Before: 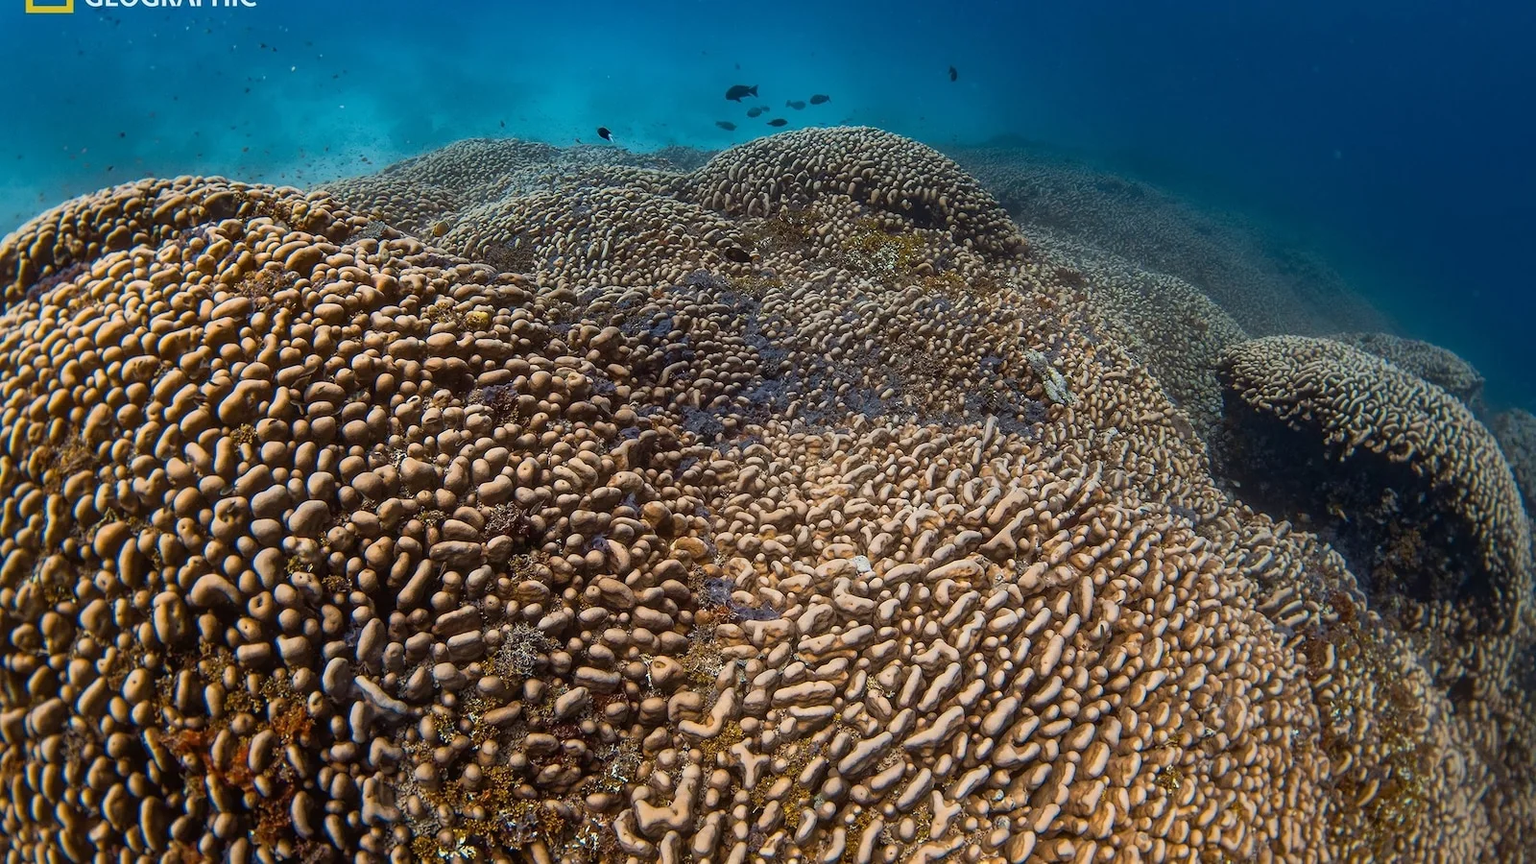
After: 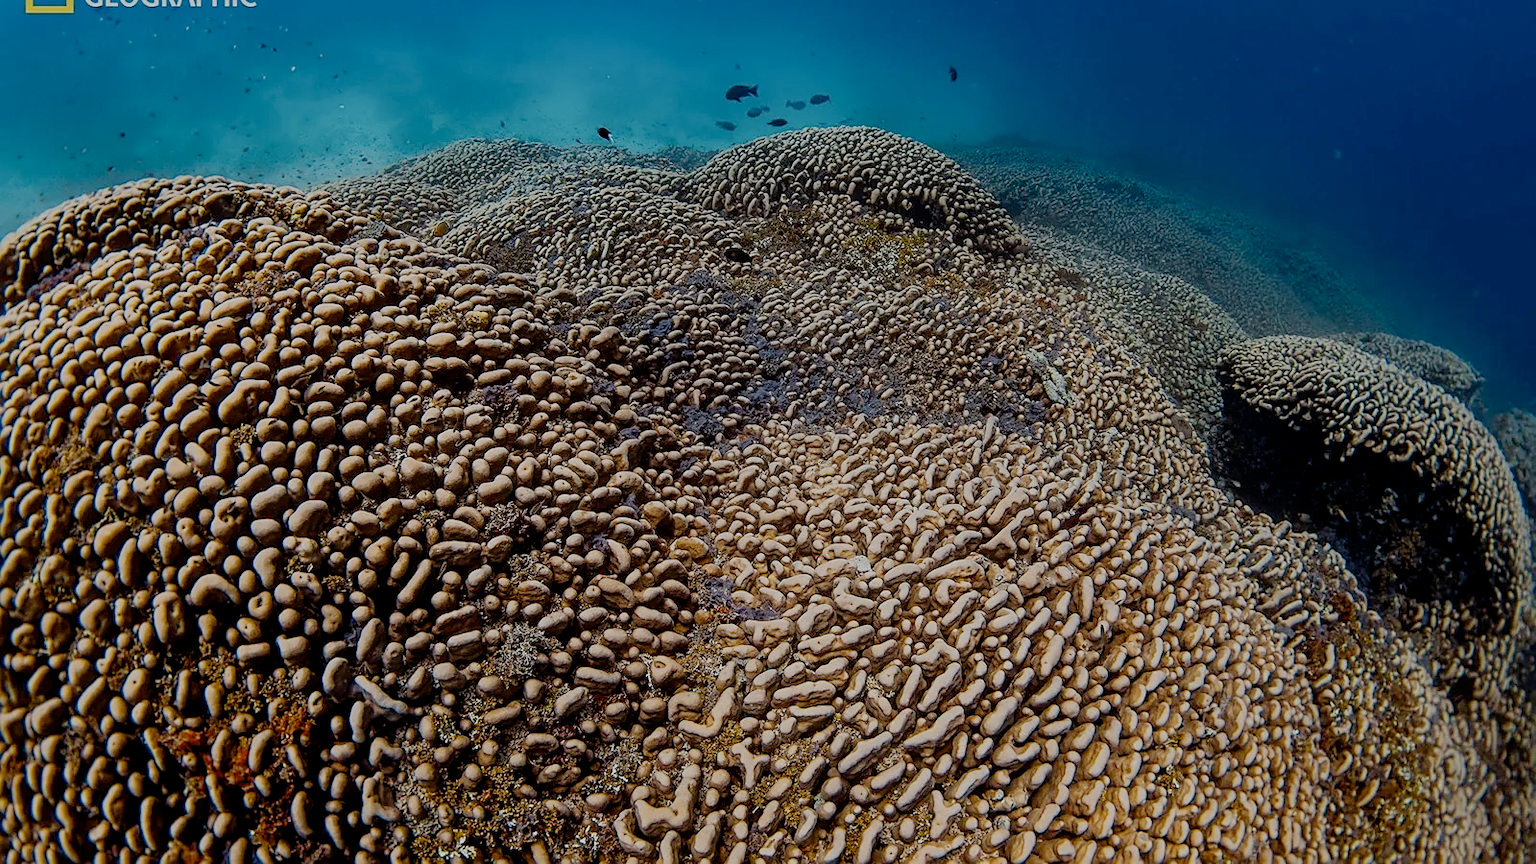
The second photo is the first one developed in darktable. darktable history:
sharpen: on, module defaults
filmic rgb: middle gray luminance 18%, black relative exposure -7.5 EV, white relative exposure 8.5 EV, threshold 6 EV, target black luminance 0%, hardness 2.23, latitude 18.37%, contrast 0.878, highlights saturation mix 5%, shadows ↔ highlights balance 10.15%, add noise in highlights 0, preserve chrominance no, color science v3 (2019), use custom middle-gray values true, iterations of high-quality reconstruction 0, contrast in highlights soft, enable highlight reconstruction true
